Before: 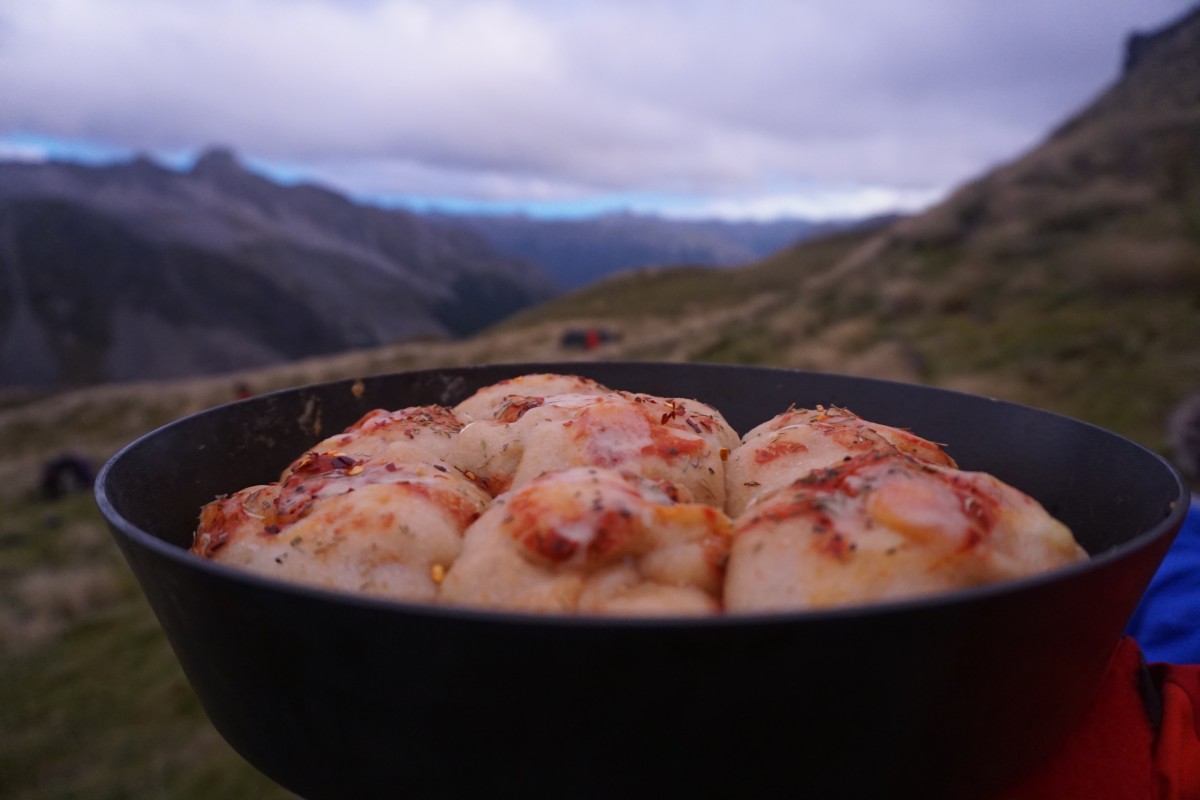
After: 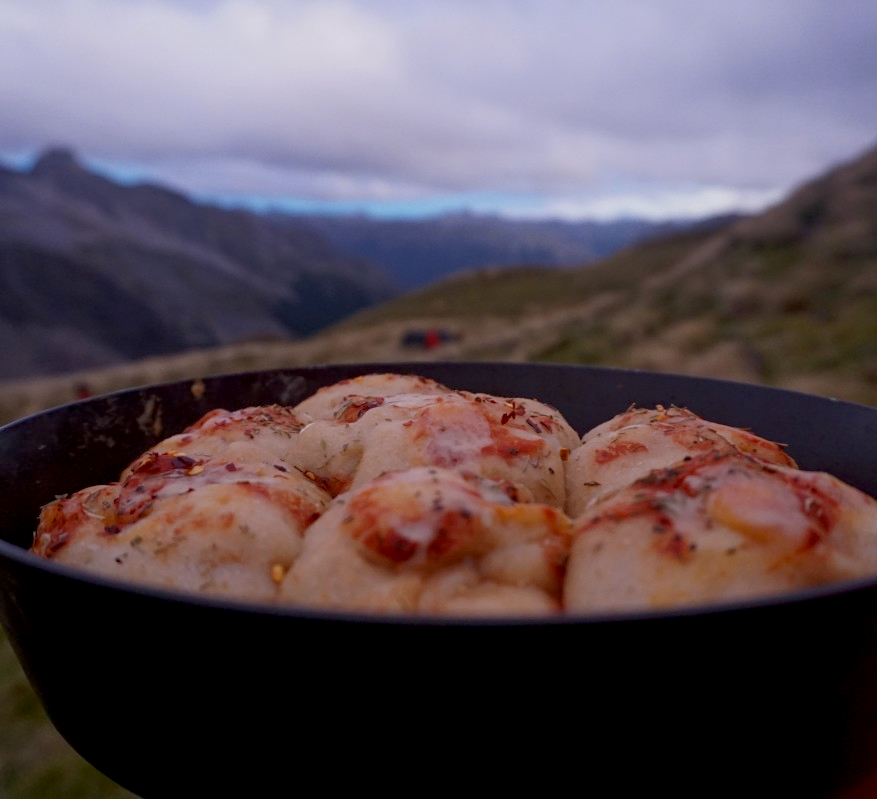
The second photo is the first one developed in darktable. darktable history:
crop: left 13.389%, right 13.469%
exposure: black level correction 0.007, compensate highlight preservation false
tone equalizer: -8 EV 0.248 EV, -7 EV 0.381 EV, -6 EV 0.413 EV, -5 EV 0.241 EV, -3 EV -0.243 EV, -2 EV -0.438 EV, -1 EV -0.442 EV, +0 EV -0.262 EV
contrast equalizer: octaves 7, y [[0.5, 0.502, 0.506, 0.511, 0.52, 0.537], [0.5 ×6], [0.505, 0.509, 0.518, 0.534, 0.553, 0.561], [0 ×6], [0 ×6]]
